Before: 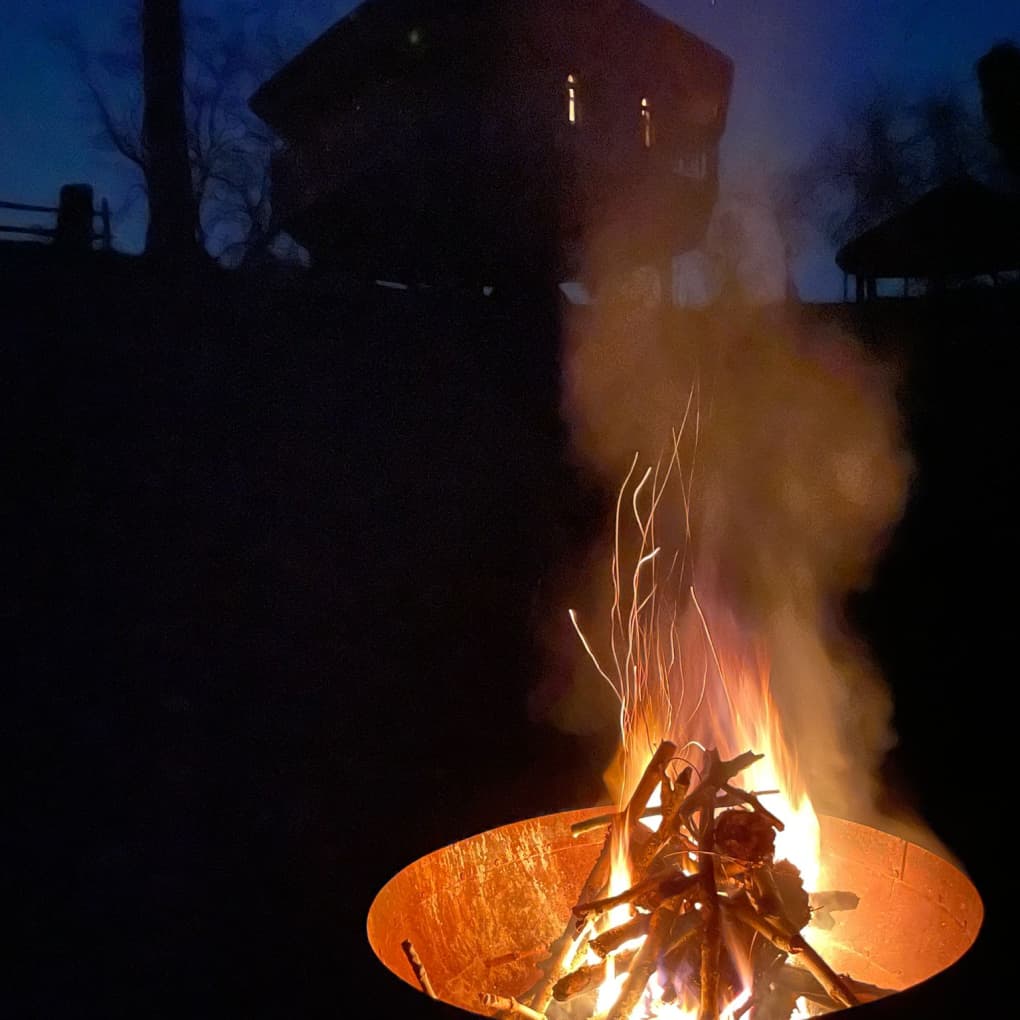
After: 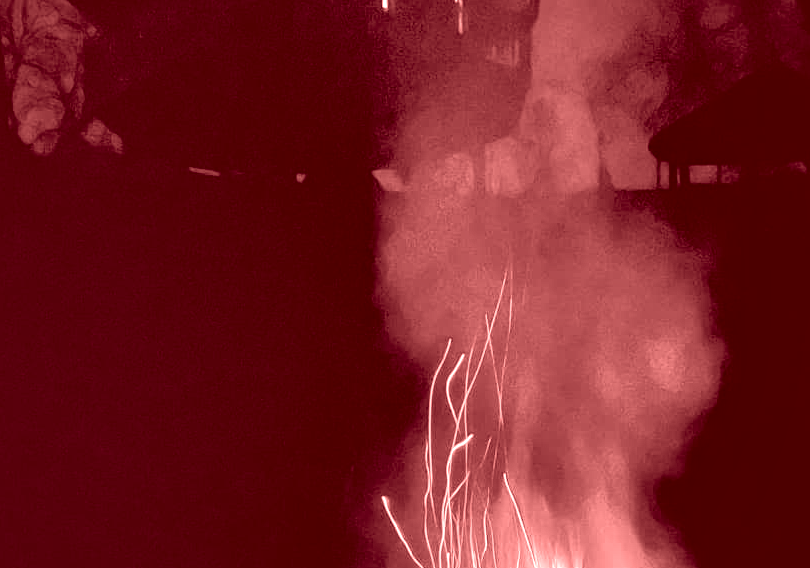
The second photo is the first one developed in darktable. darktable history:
crop: left 18.38%, top 11.092%, right 2.134%, bottom 33.217%
colorize: saturation 60%, source mix 100%
local contrast: highlights 60%, shadows 60%, detail 160%
haze removal: strength 0.29, distance 0.25, compatibility mode true, adaptive false
